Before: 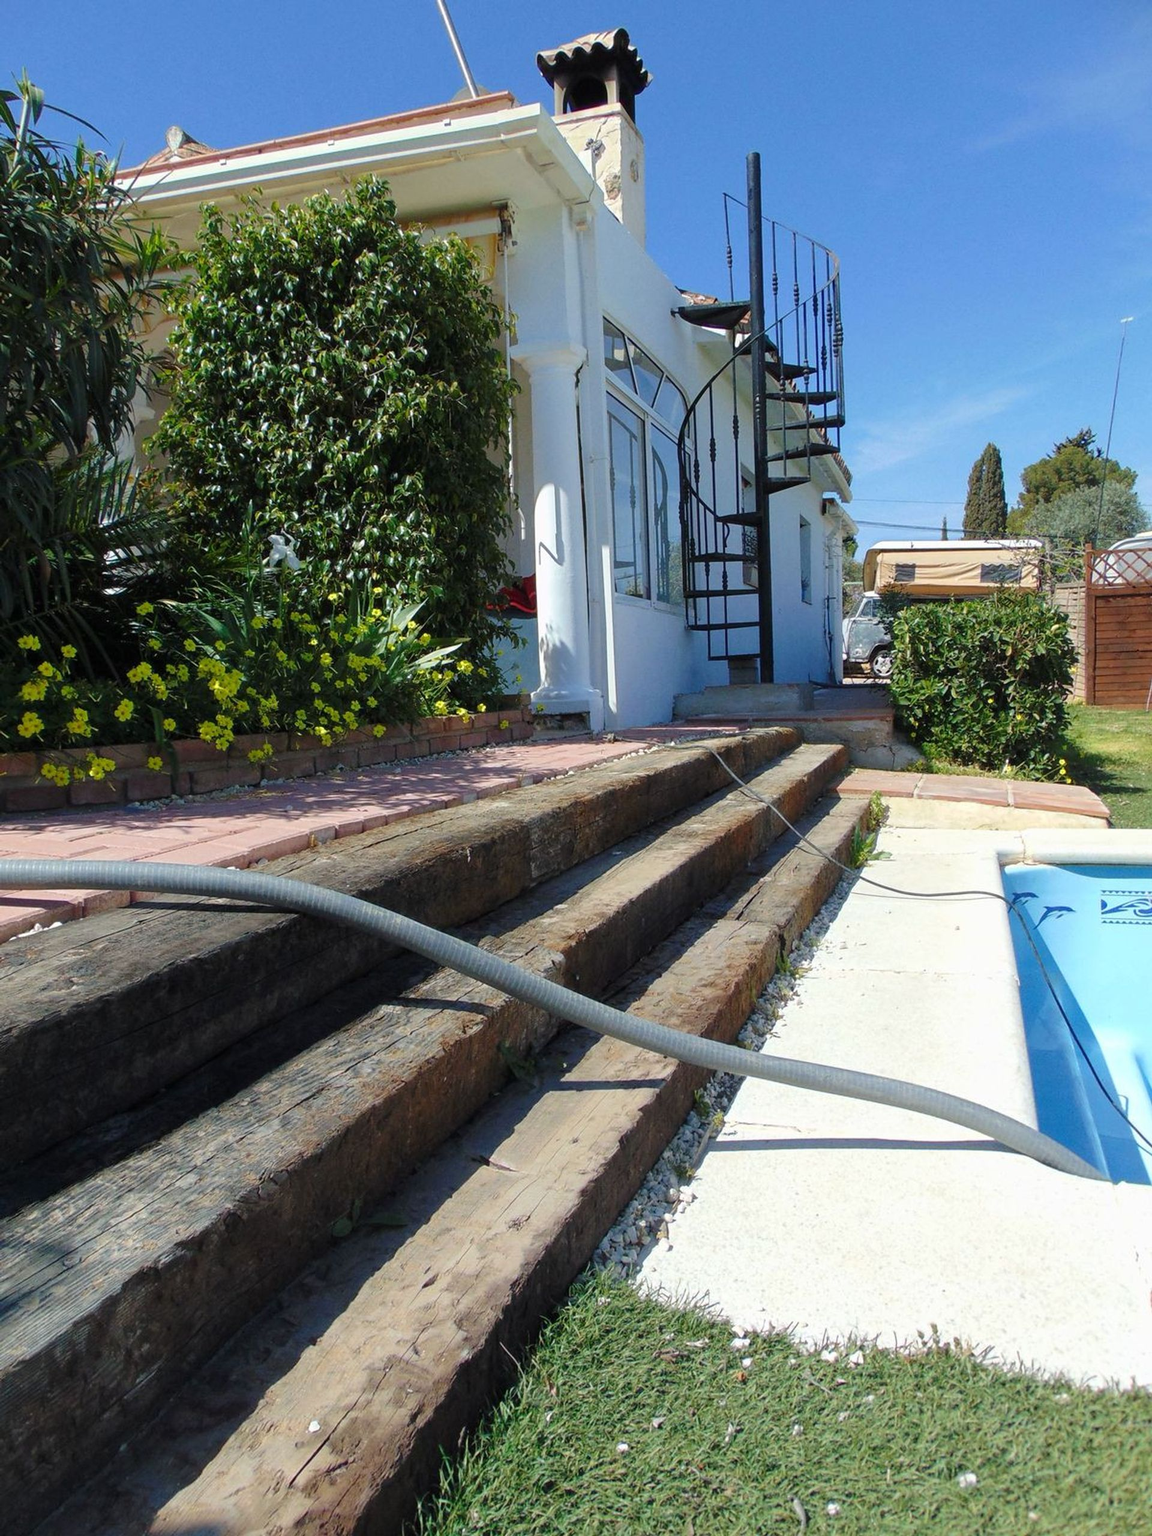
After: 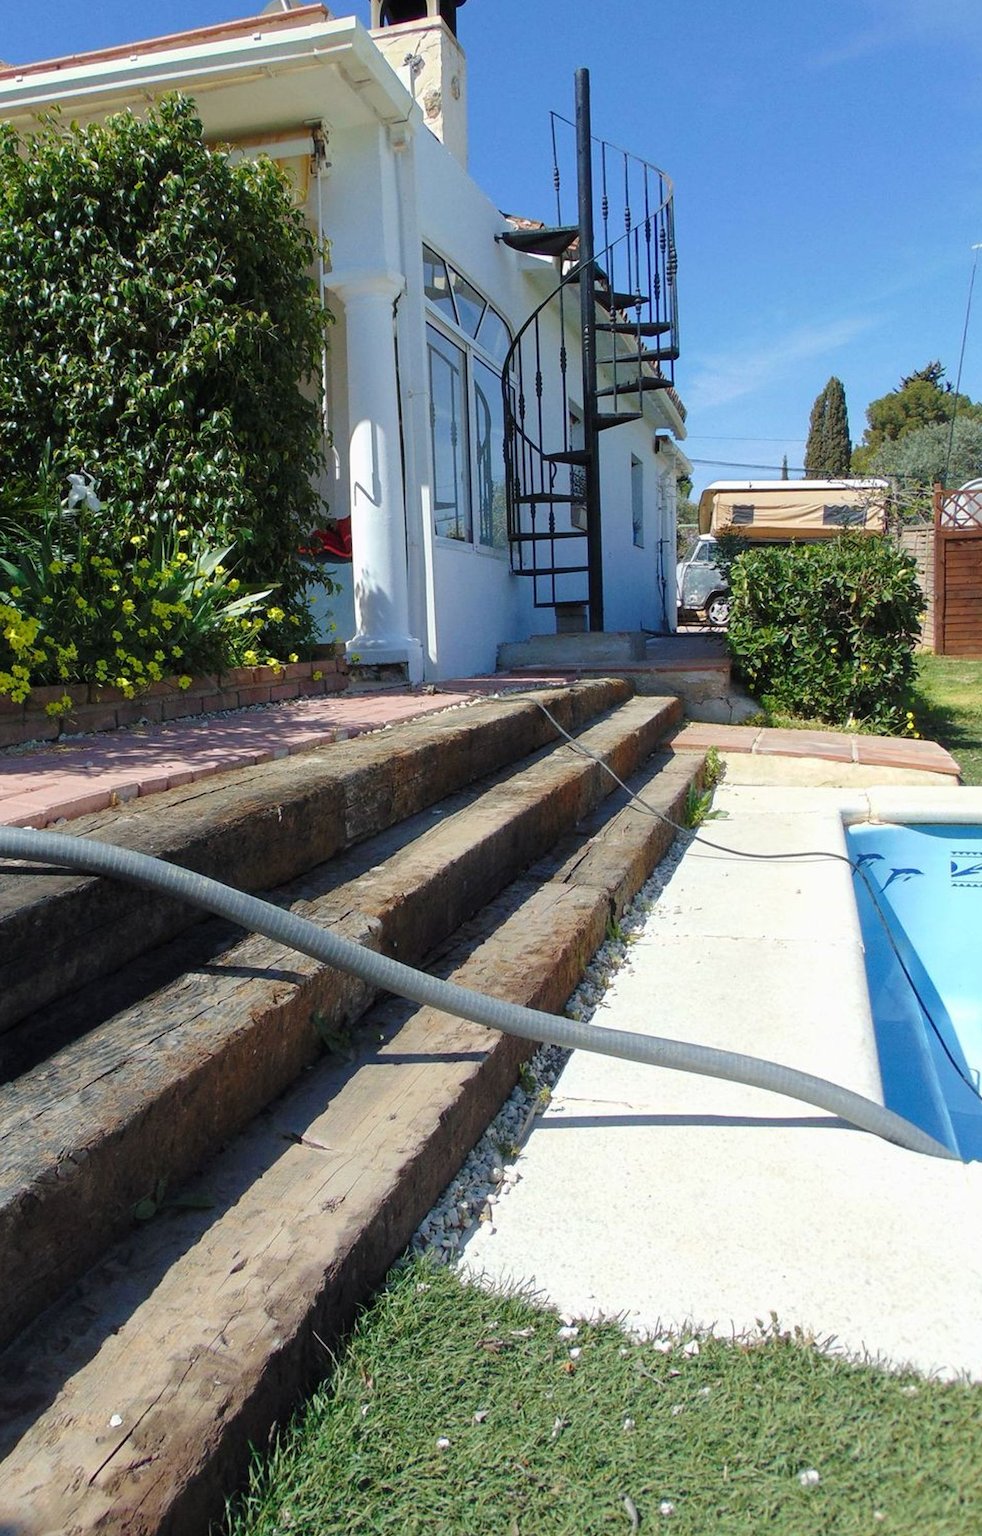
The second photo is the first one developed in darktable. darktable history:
crop and rotate: left 17.86%, top 5.769%, right 1.74%
